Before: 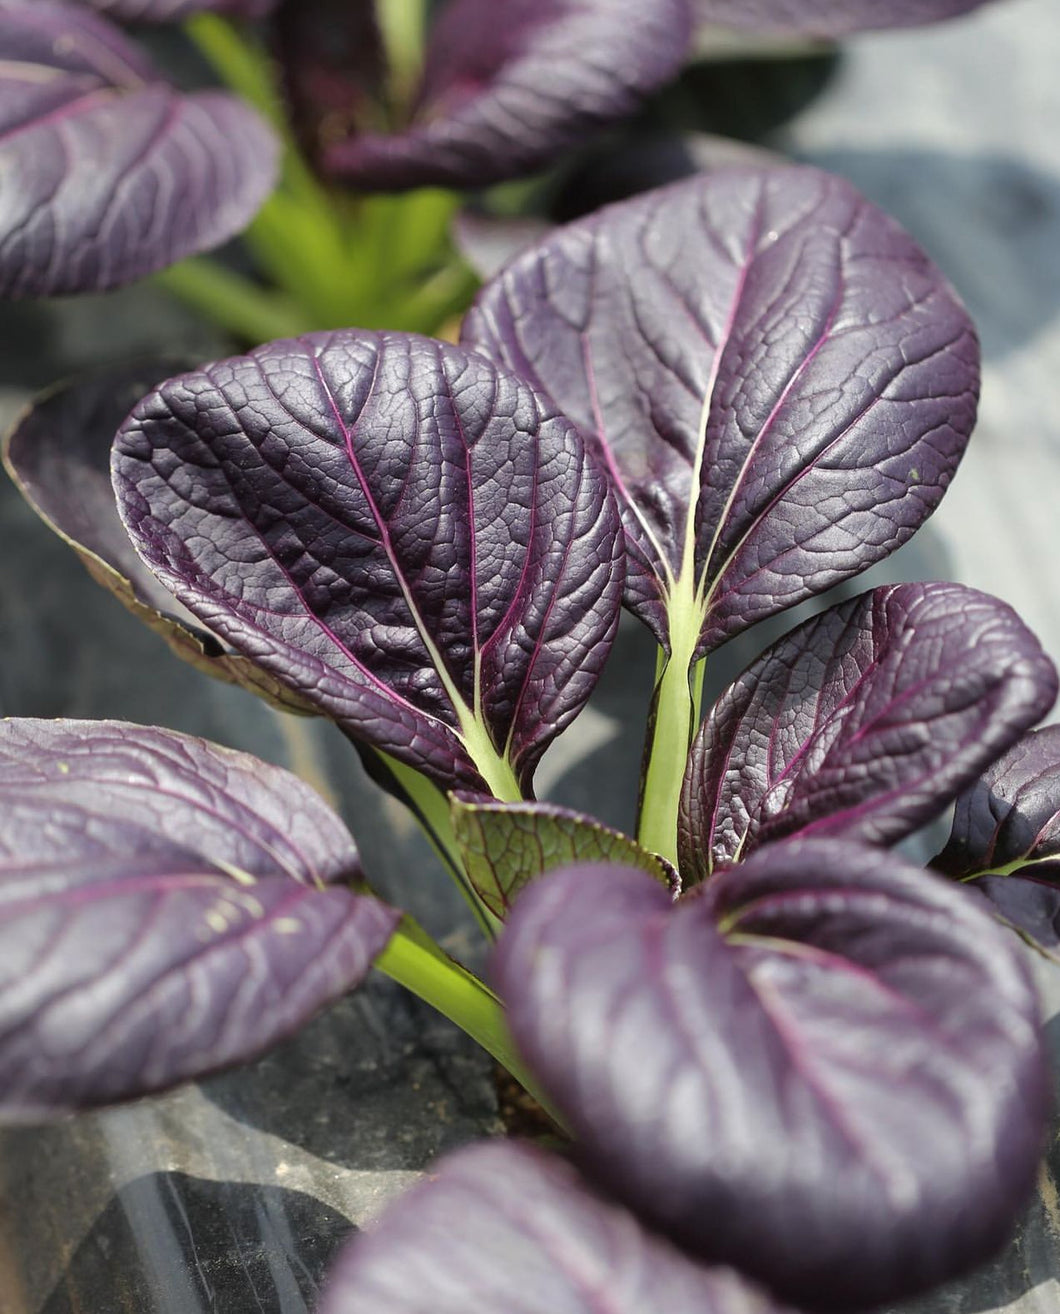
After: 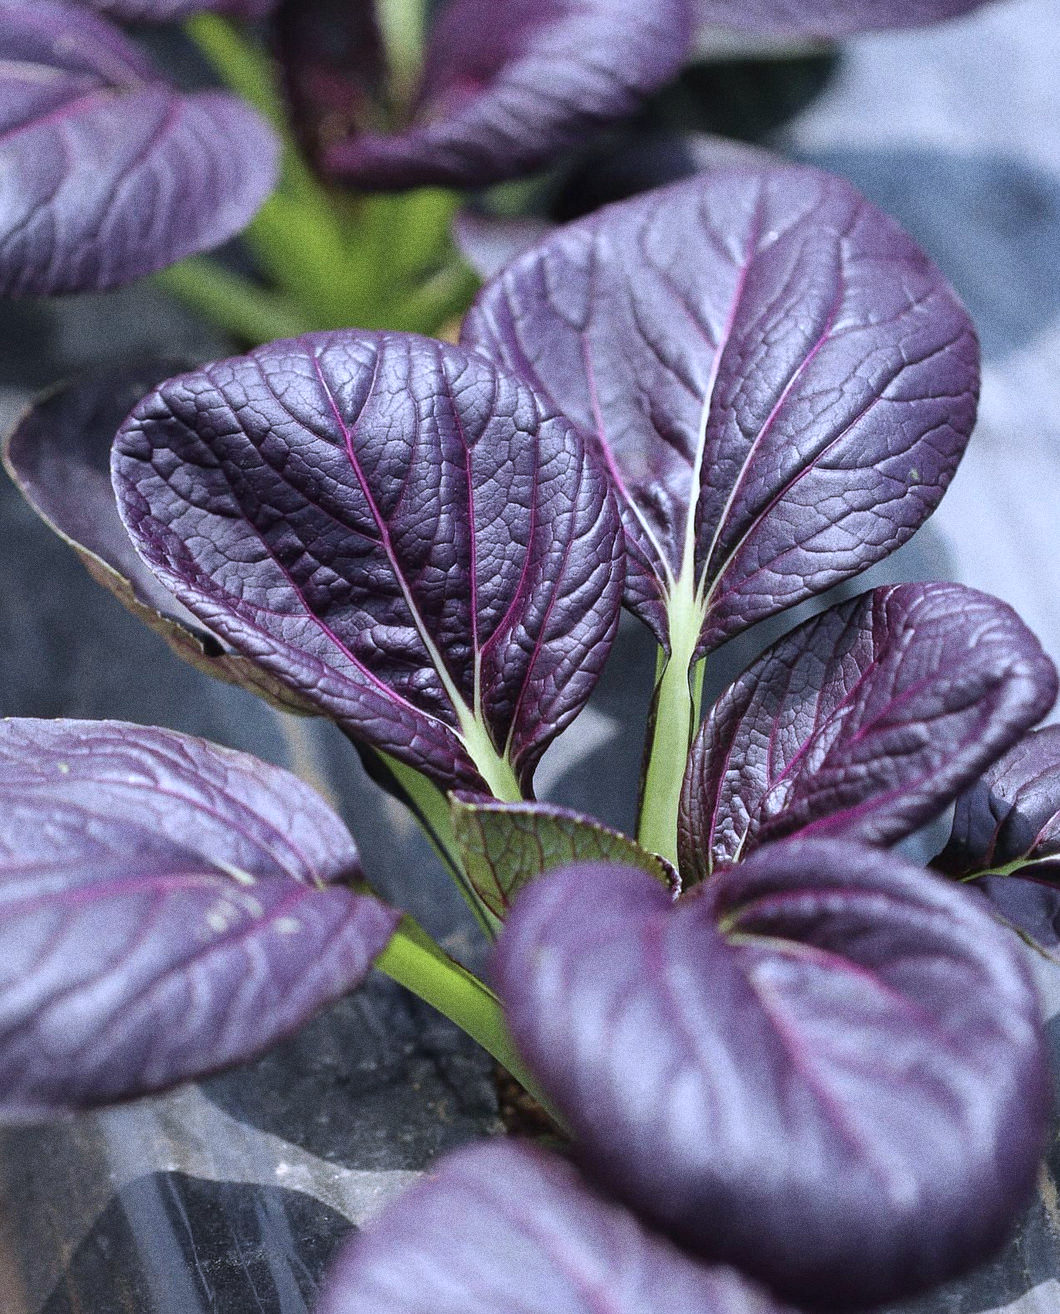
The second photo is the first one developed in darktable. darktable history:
color calibration: illuminant as shot in camera, x 0.379, y 0.396, temperature 4138.76 K
grain: coarseness 0.09 ISO, strength 40%
